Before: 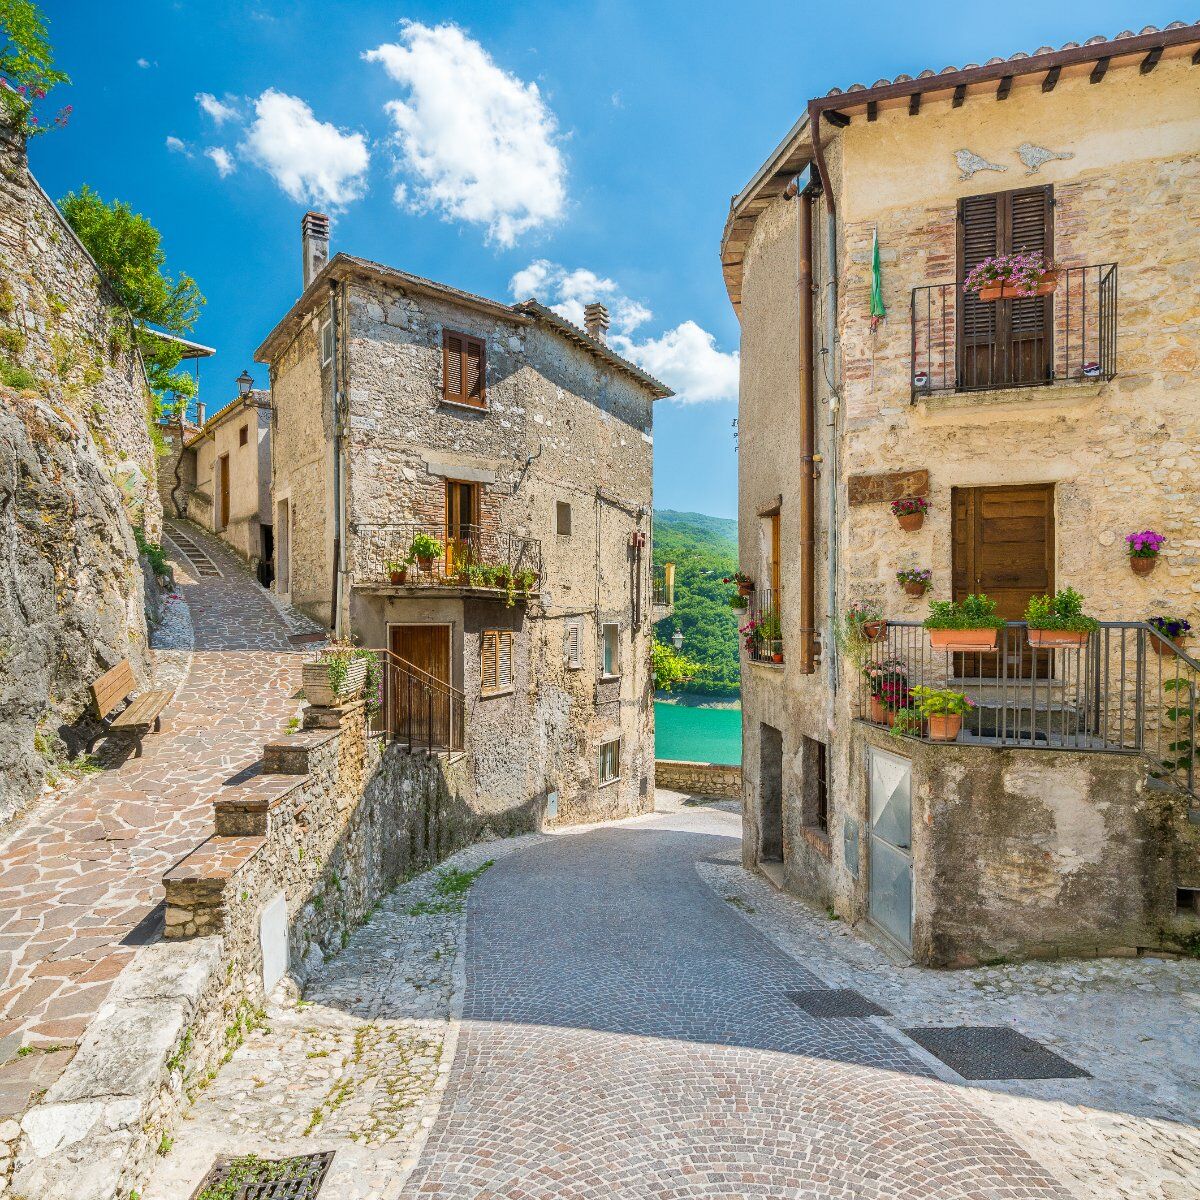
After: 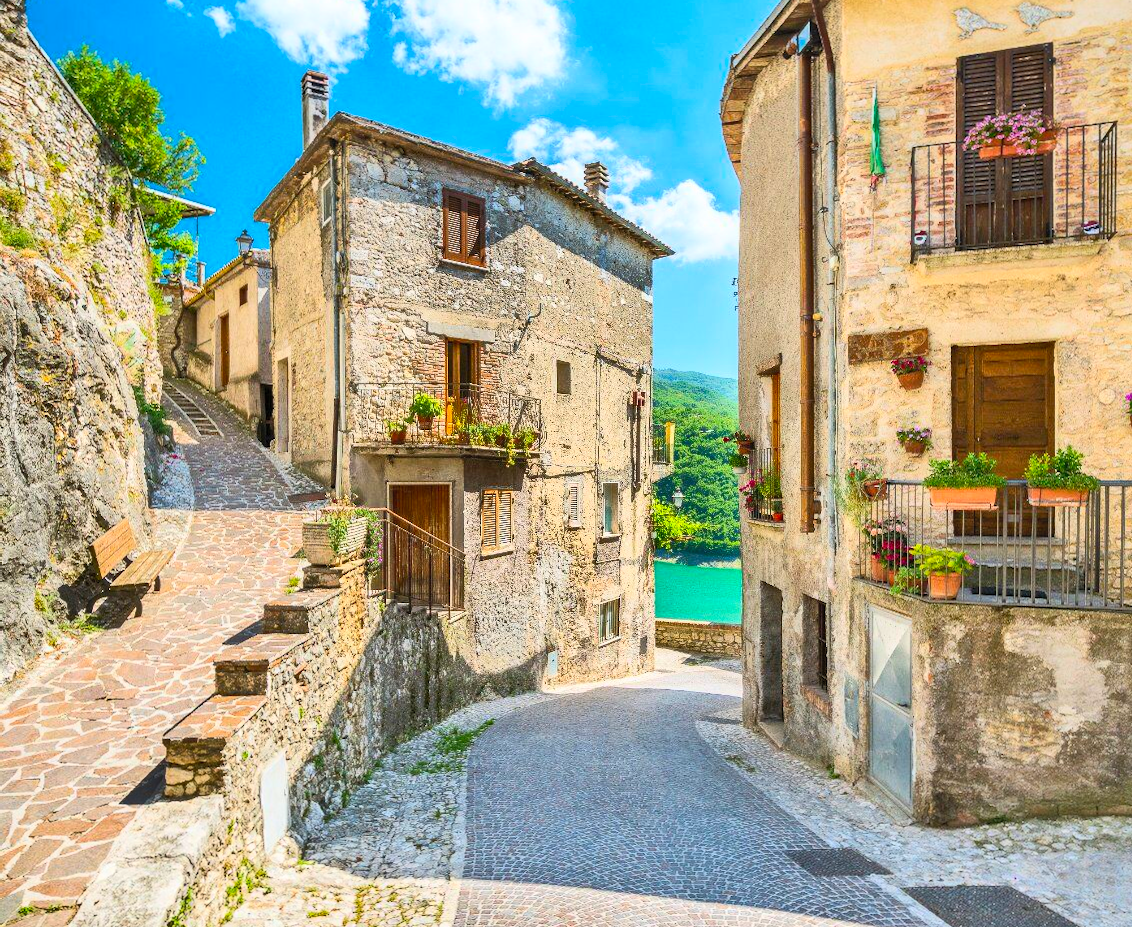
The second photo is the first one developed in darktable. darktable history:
crop and rotate: angle 0.066°, top 11.726%, right 5.491%, bottom 10.875%
shadows and highlights: soften with gaussian
contrast brightness saturation: contrast 0.239, brightness 0.268, saturation 0.371
